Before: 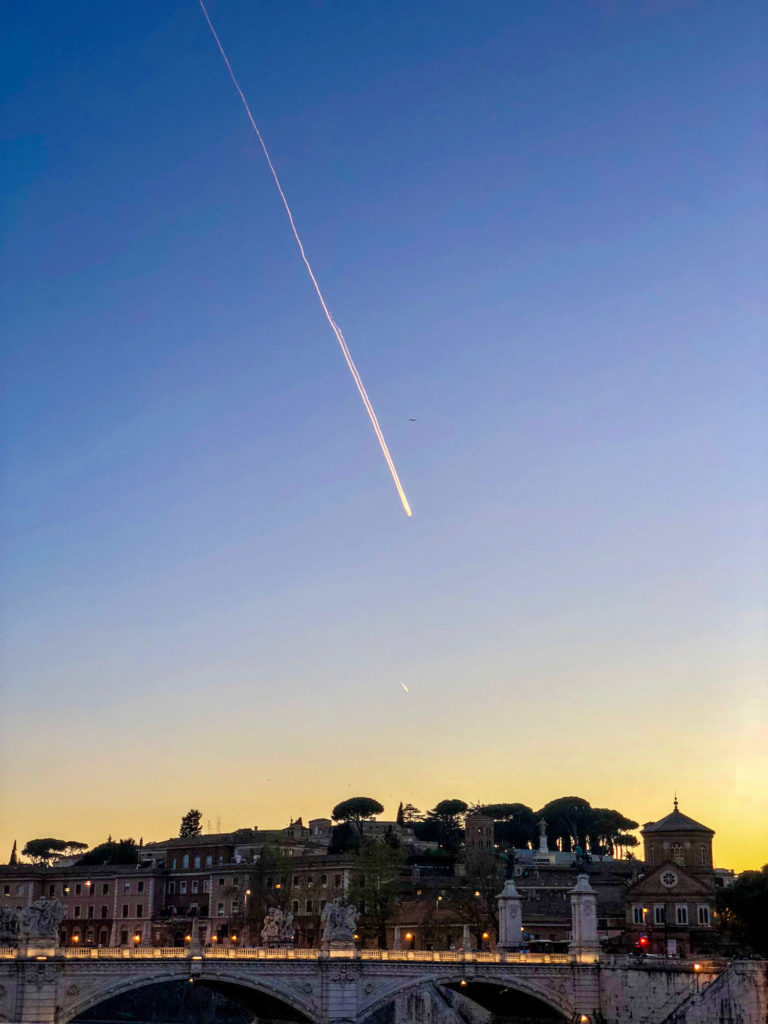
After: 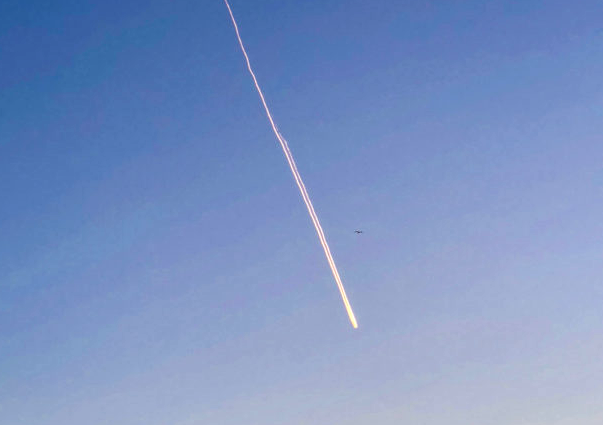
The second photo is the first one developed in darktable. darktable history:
crop: left 7.036%, top 18.398%, right 14.379%, bottom 40.043%
local contrast: on, module defaults
